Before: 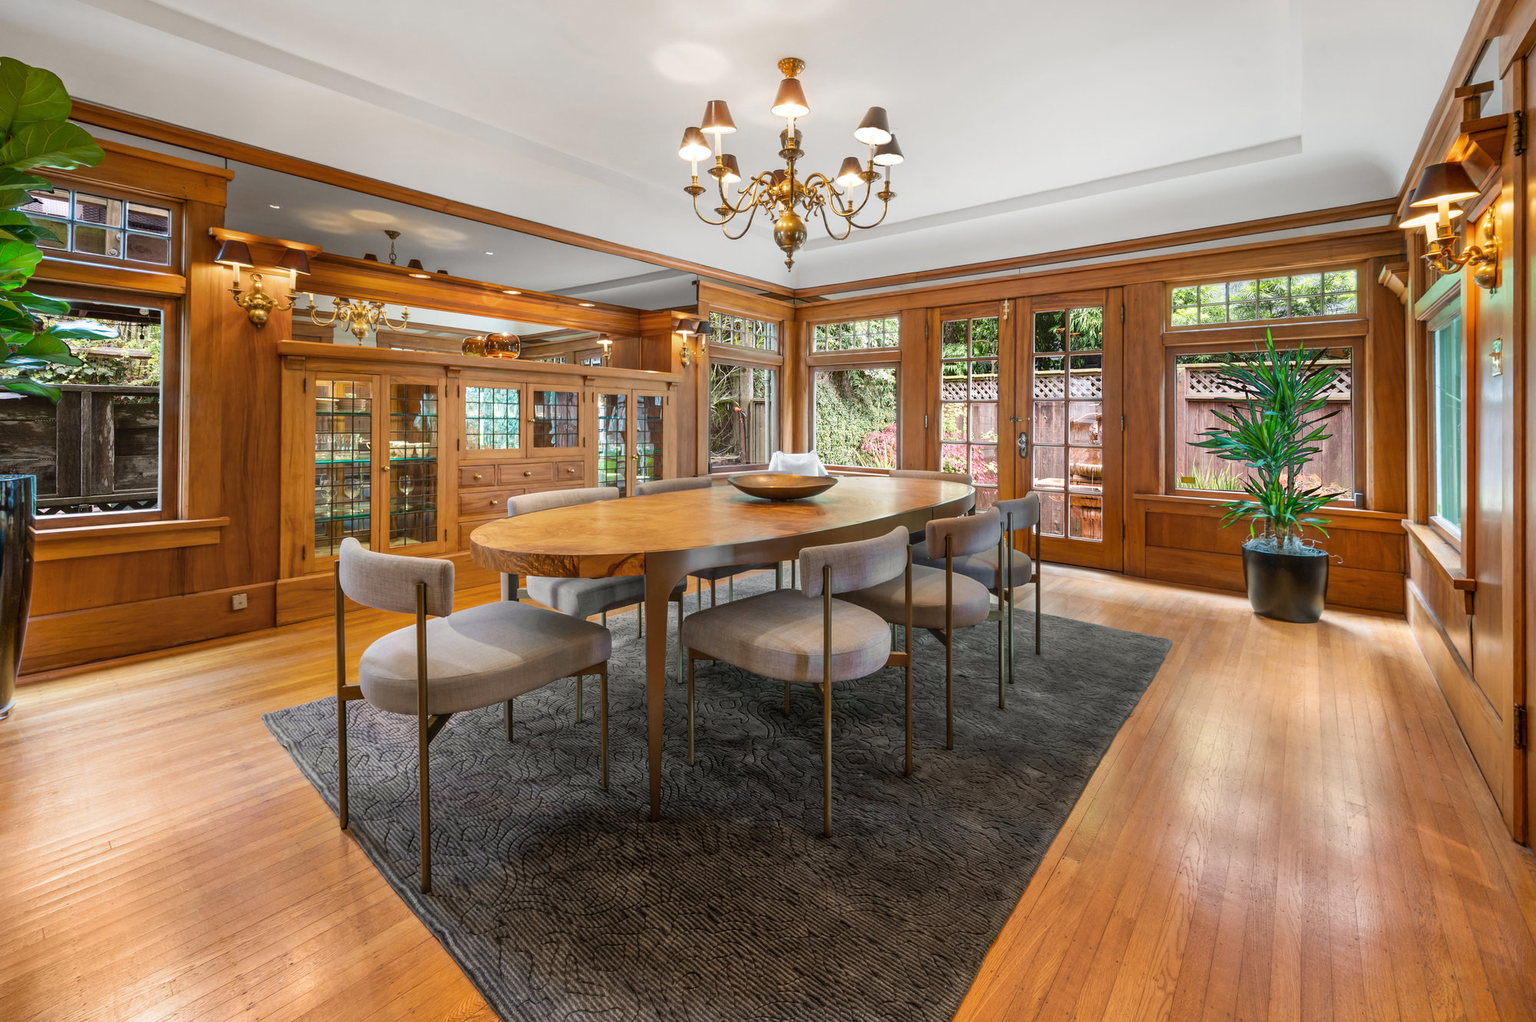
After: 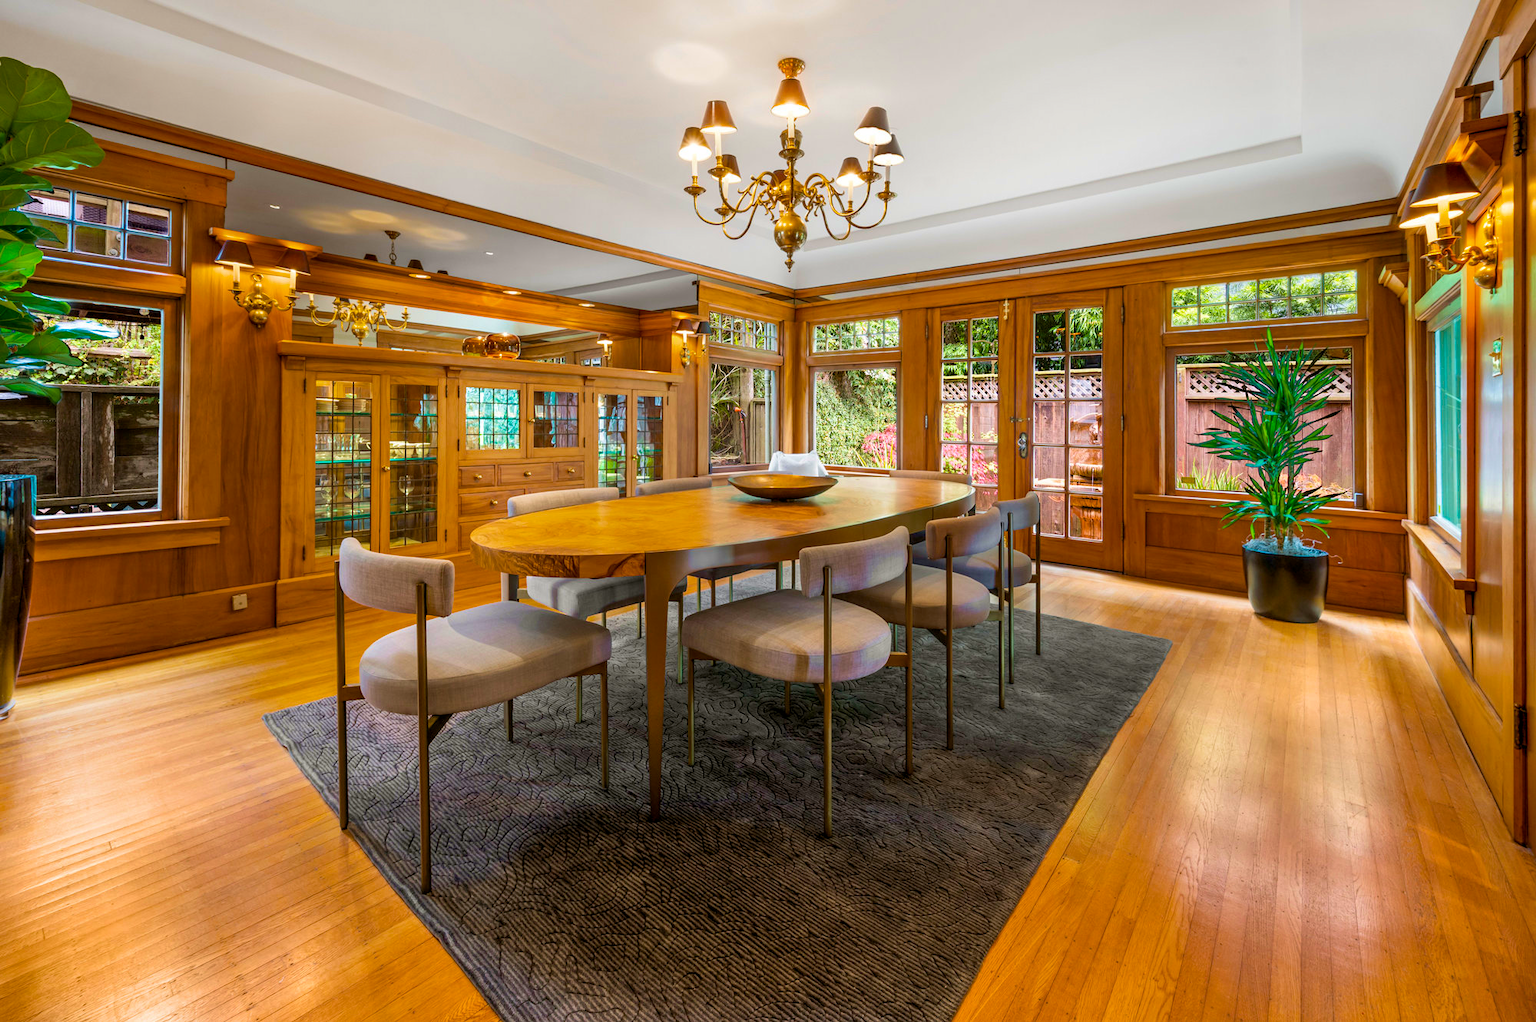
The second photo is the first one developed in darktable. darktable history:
velvia: strength 27.2%
color balance rgb: shadows lift › luminance 0.951%, shadows lift › chroma 0.399%, shadows lift › hue 17.42°, global offset › luminance -0.481%, linear chroma grading › global chroma 14.791%, perceptual saturation grading › global saturation 19.739%, global vibrance 20.389%
